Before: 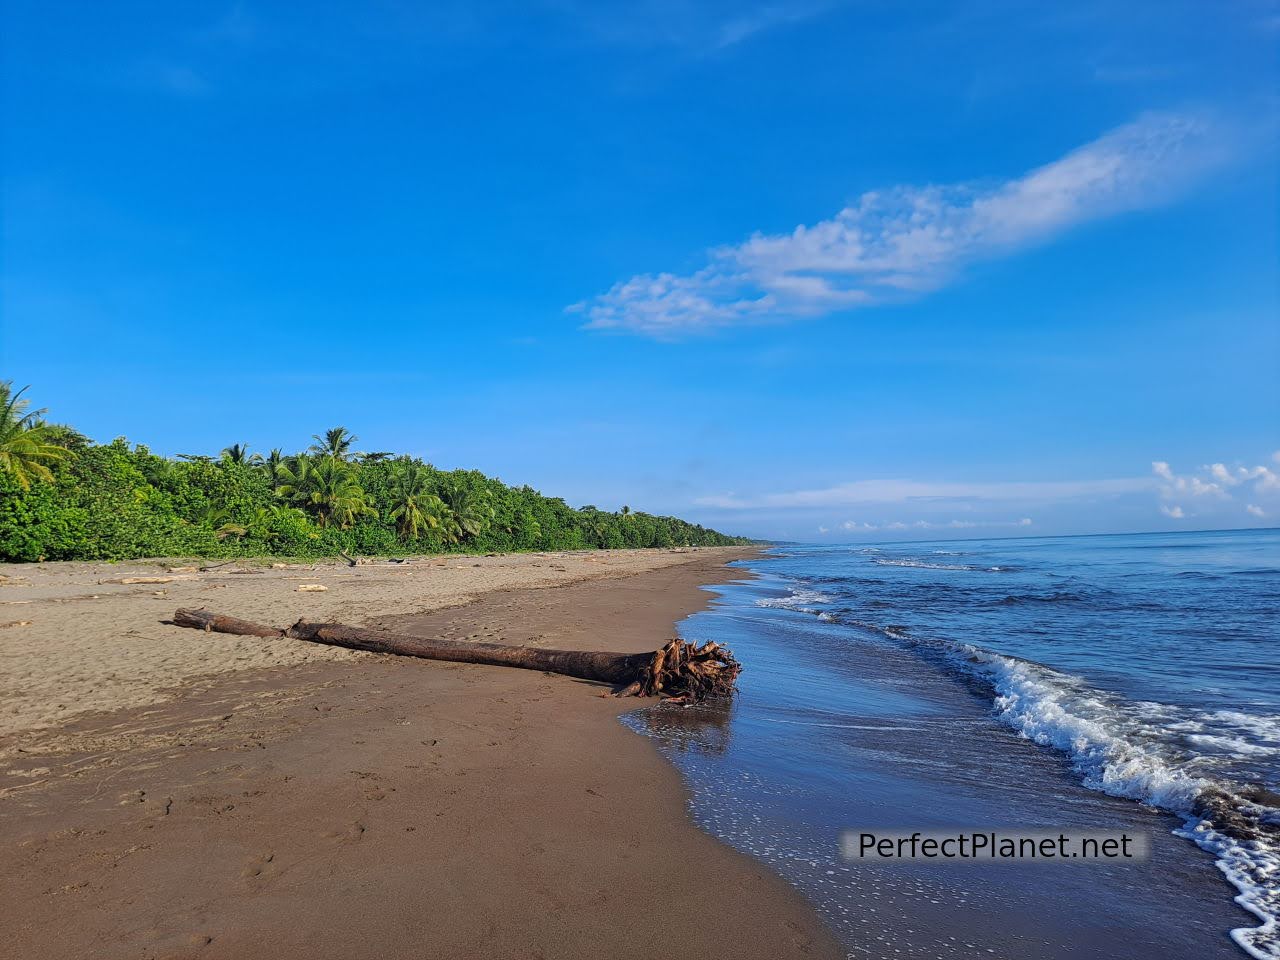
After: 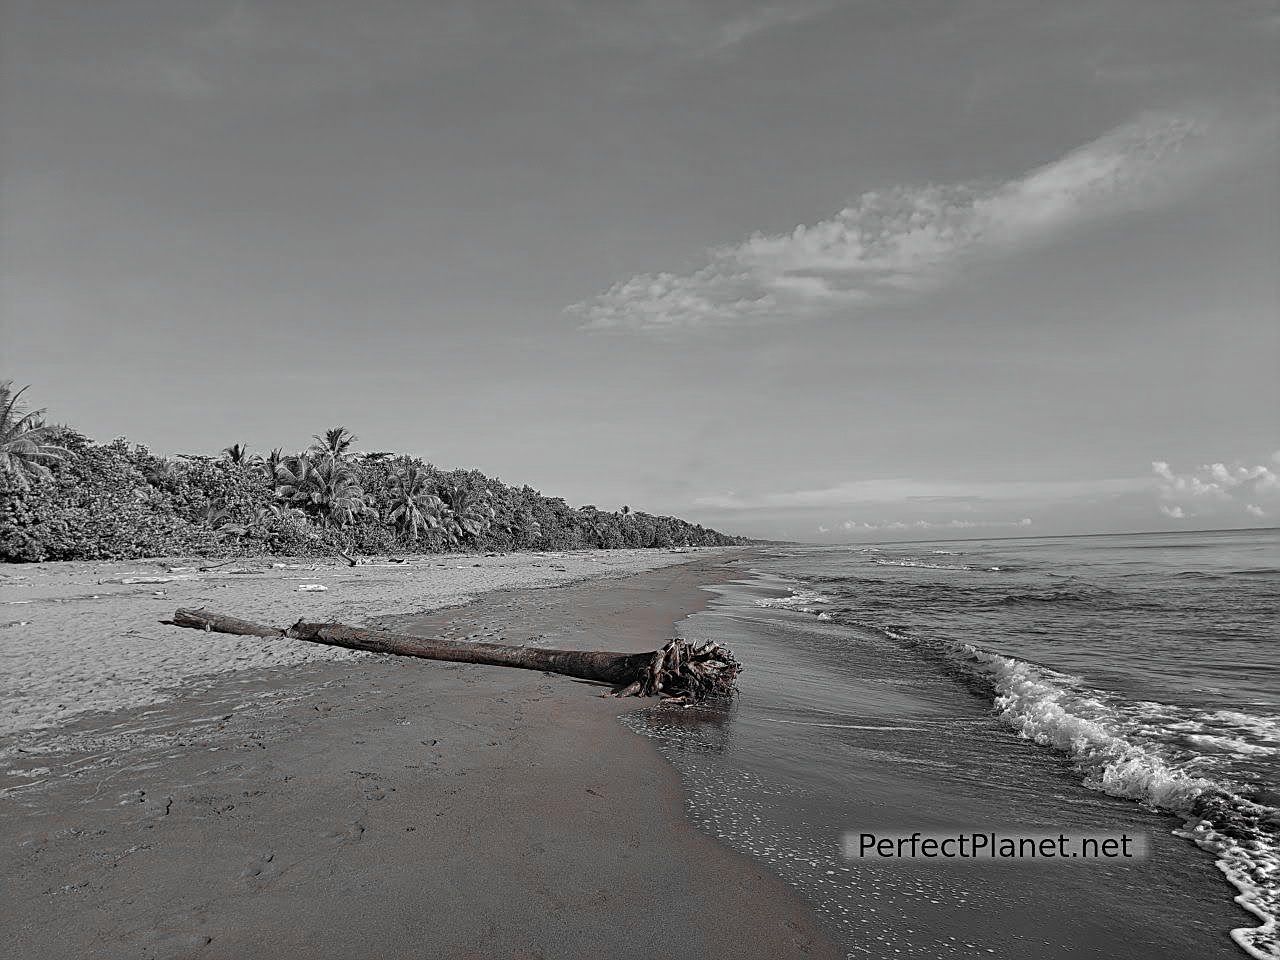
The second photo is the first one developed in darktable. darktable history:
sharpen: on, module defaults
tone equalizer: edges refinement/feathering 500, mask exposure compensation -1.57 EV, preserve details no
color zones: curves: ch1 [(0, 0.006) (0.094, 0.285) (0.171, 0.001) (0.429, 0.001) (0.571, 0.003) (0.714, 0.004) (0.857, 0.004) (1, 0.006)]
